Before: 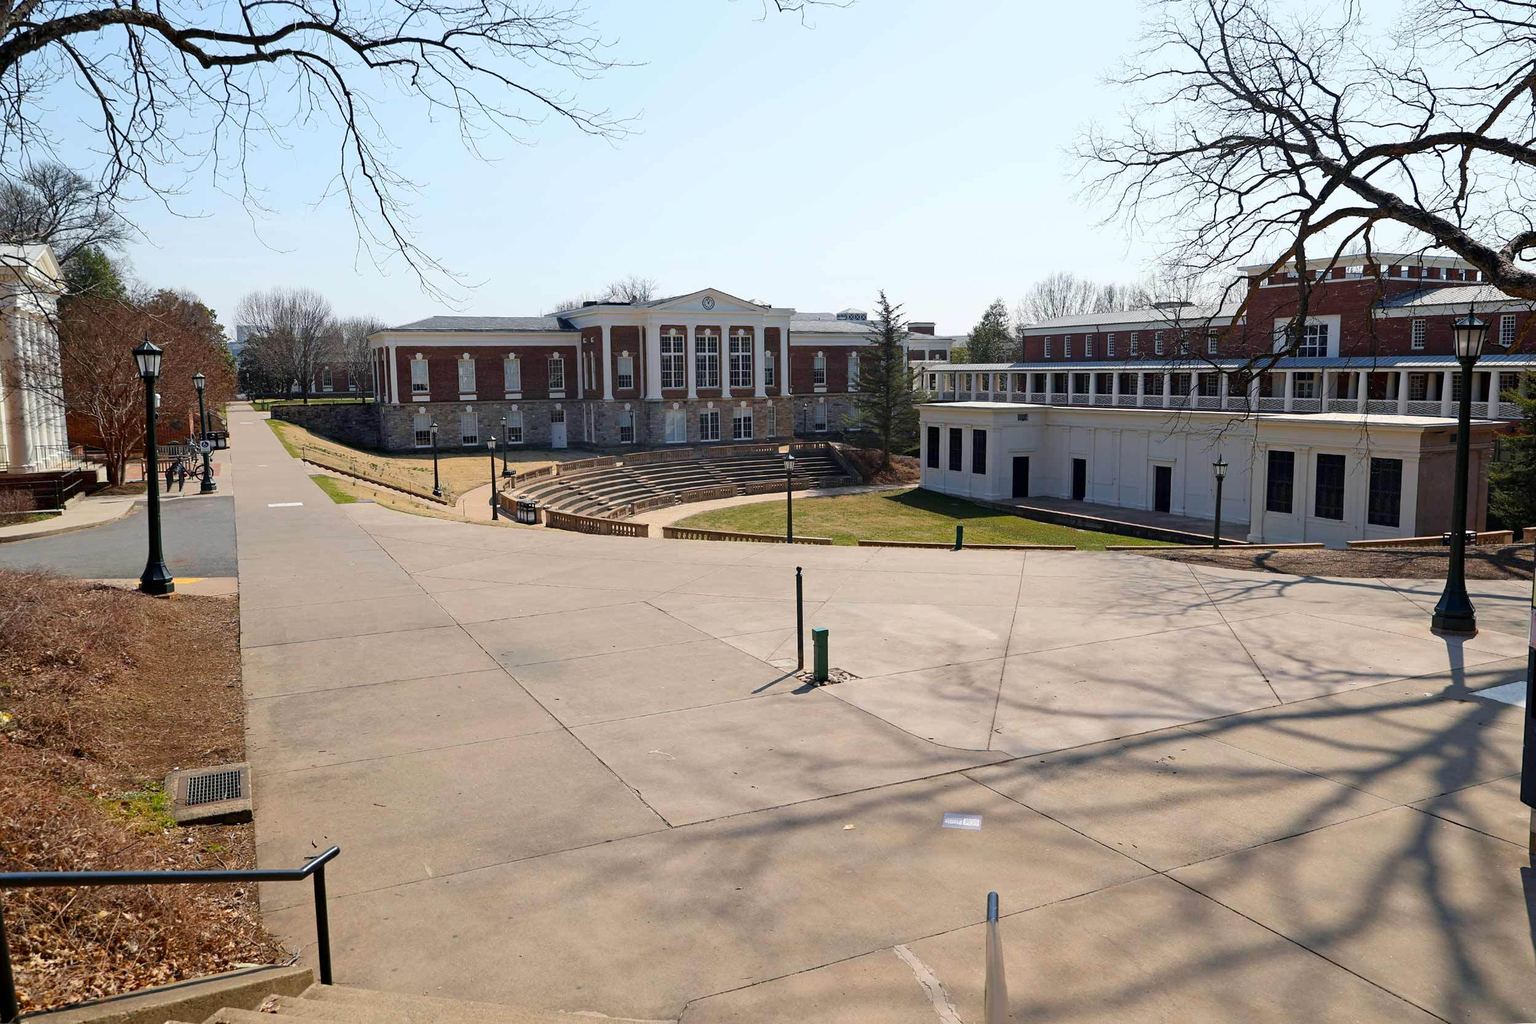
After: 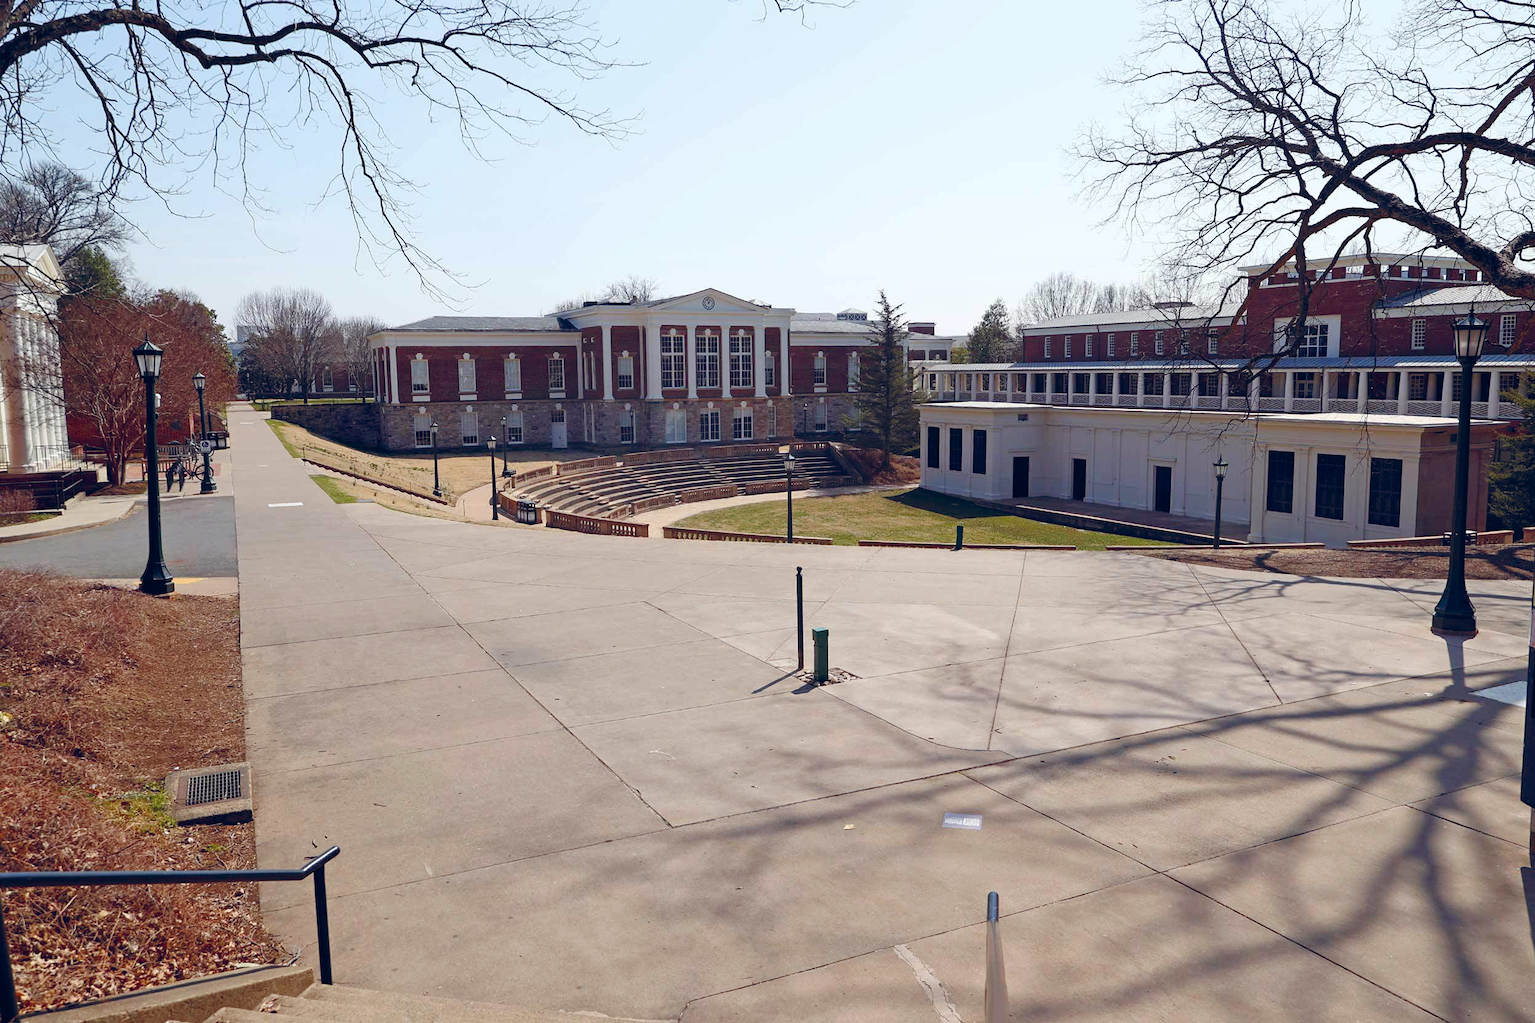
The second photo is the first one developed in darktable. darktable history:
color balance rgb: shadows lift › chroma 4.676%, shadows lift › hue 27.15°, global offset › luminance 0.397%, global offset › chroma 0.203%, global offset › hue 255.34°, perceptual saturation grading › global saturation 20%, perceptual saturation grading › highlights -49.272%, perceptual saturation grading › shadows 25.355%
